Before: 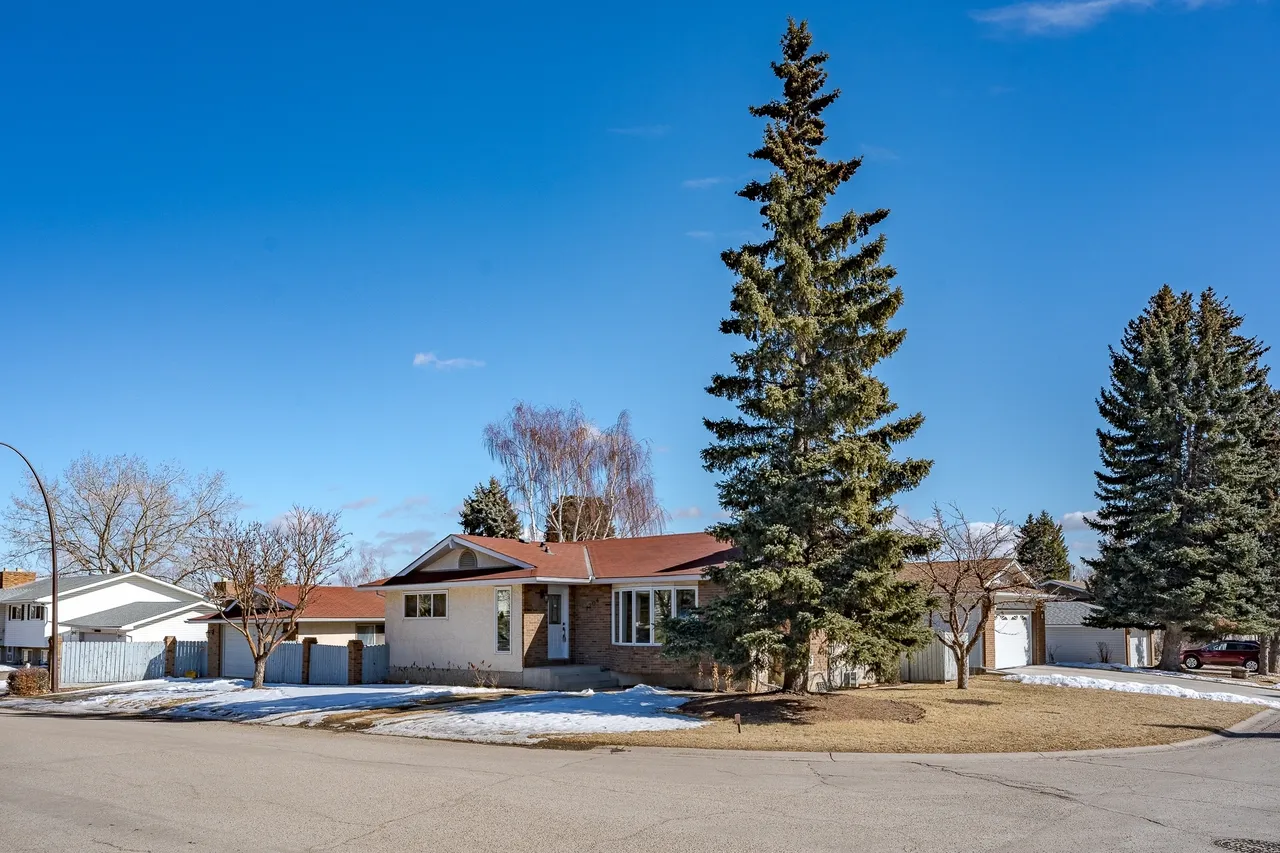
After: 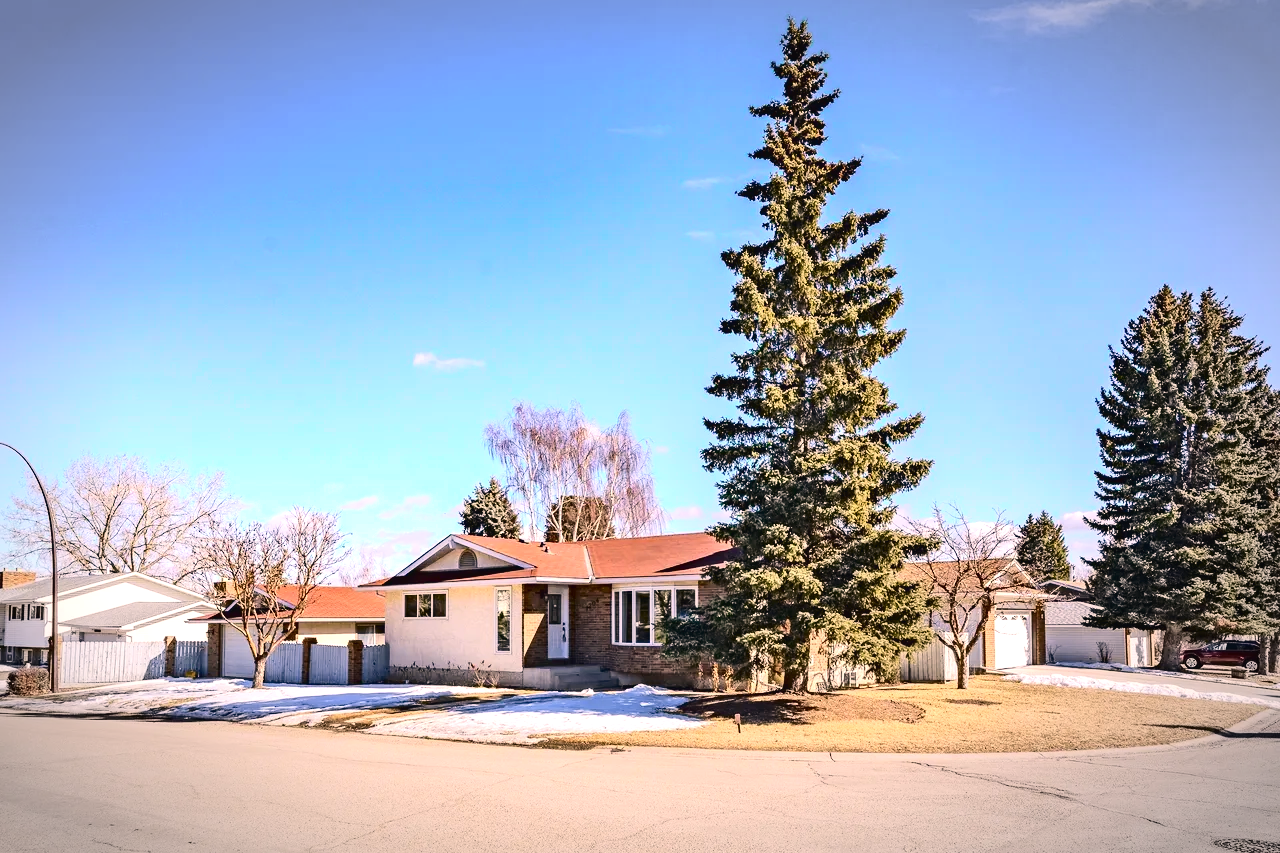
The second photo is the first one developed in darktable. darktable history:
vignetting: automatic ratio true
exposure: exposure 1 EV, compensate highlight preservation false
color correction: highlights a* 11.96, highlights b* 11.58
contrast brightness saturation: contrast 0.28
tone equalizer: on, module defaults
tone curve: curves: ch0 [(0, 0.026) (0.175, 0.178) (0.463, 0.502) (0.796, 0.764) (1, 0.961)]; ch1 [(0, 0) (0.437, 0.398) (0.469, 0.472) (0.505, 0.504) (0.553, 0.552) (1, 1)]; ch2 [(0, 0) (0.505, 0.495) (0.579, 0.579) (1, 1)], color space Lab, independent channels, preserve colors none
